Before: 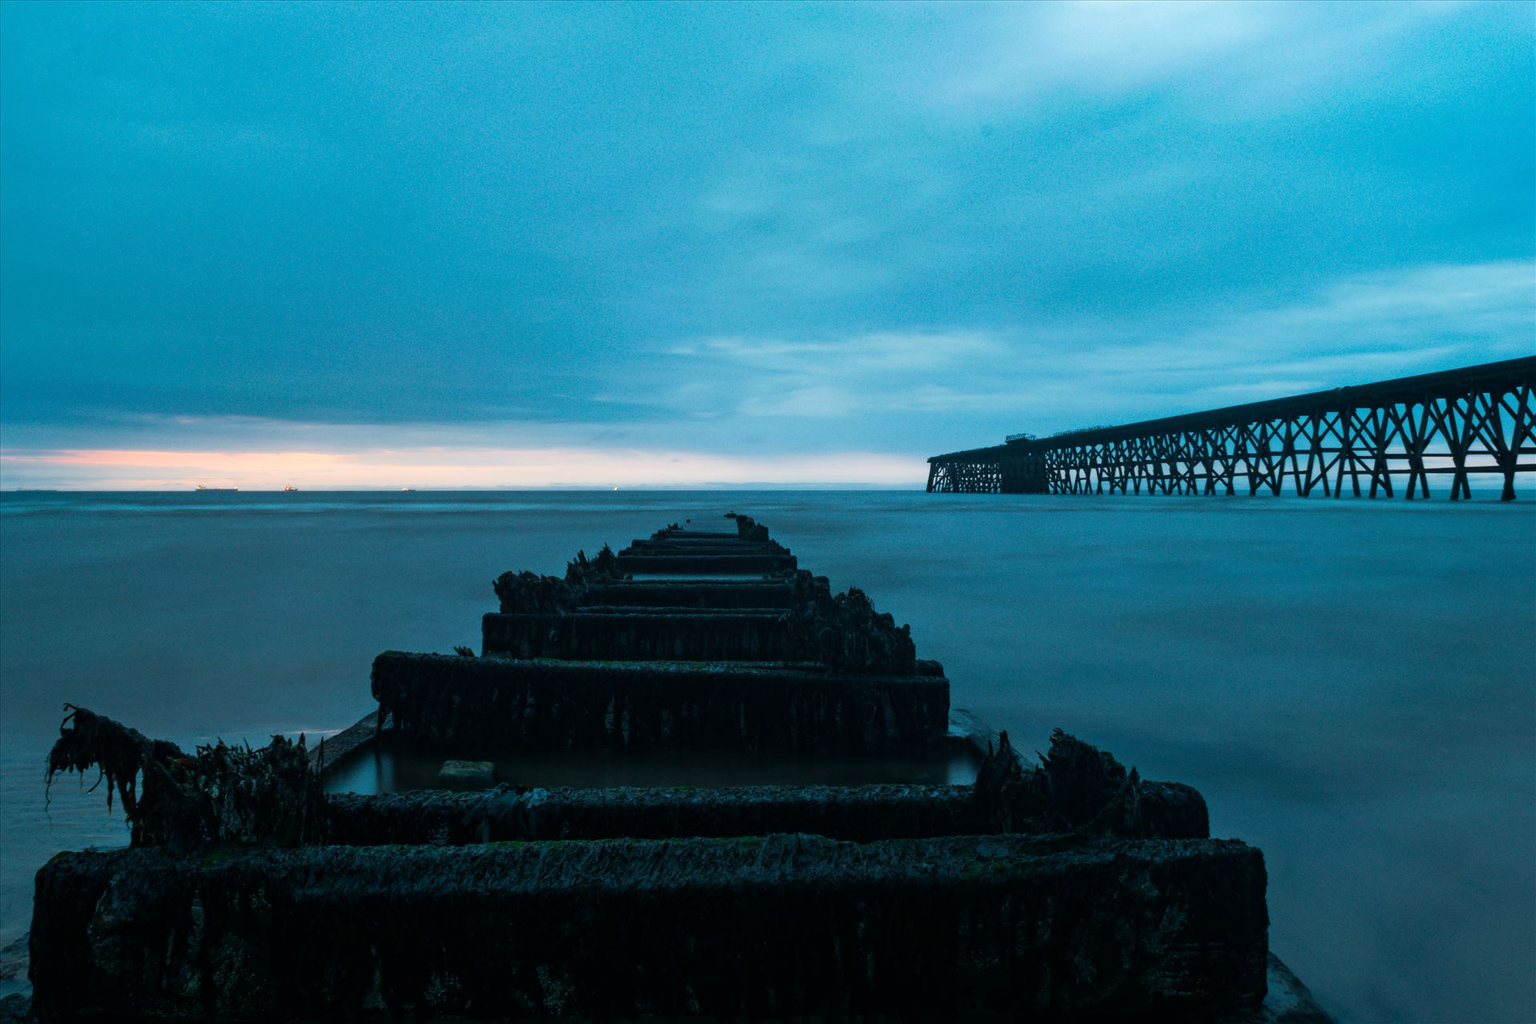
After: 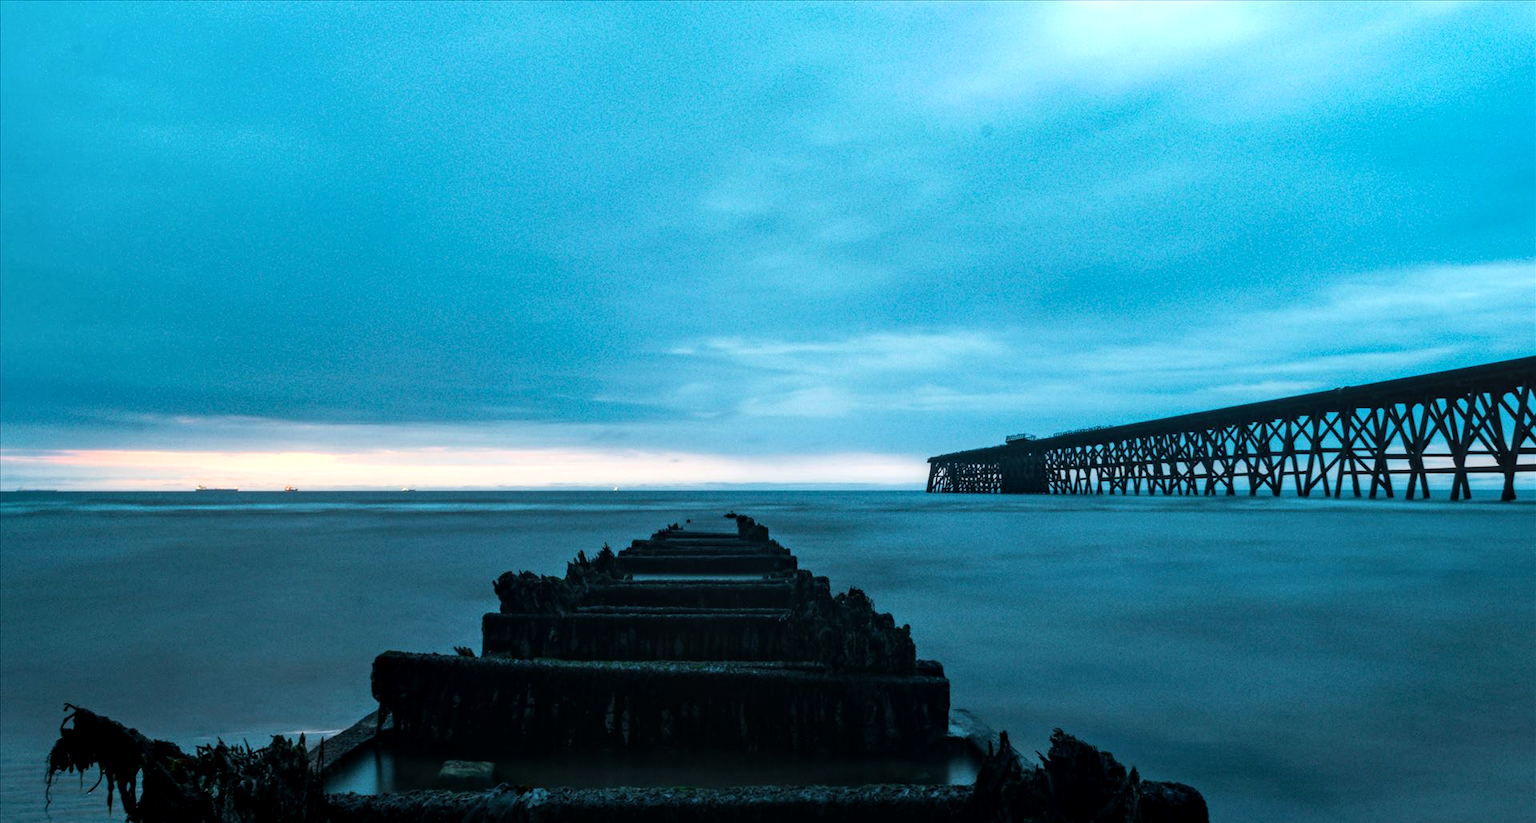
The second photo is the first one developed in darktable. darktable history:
local contrast: on, module defaults
tone equalizer: -8 EV -0.444 EV, -7 EV -0.414 EV, -6 EV -0.339 EV, -5 EV -0.191 EV, -3 EV 0.211 EV, -2 EV 0.359 EV, -1 EV 0.4 EV, +0 EV 0.414 EV, edges refinement/feathering 500, mask exposure compensation -1.57 EV, preserve details no
crop: bottom 19.564%
